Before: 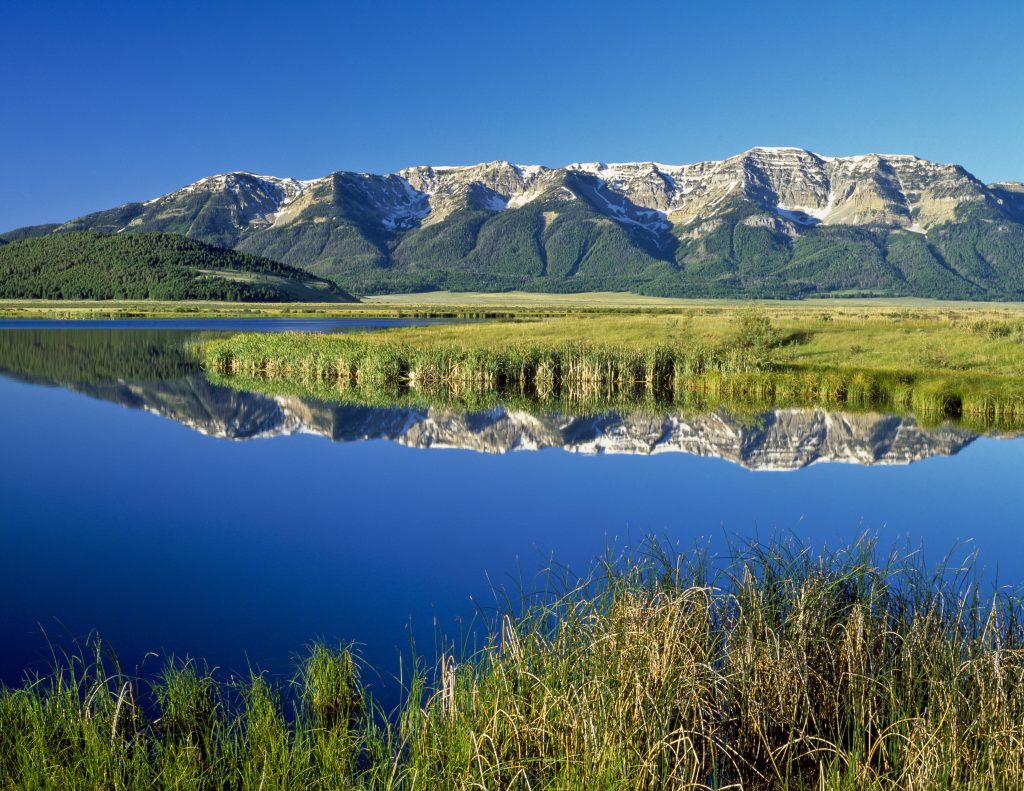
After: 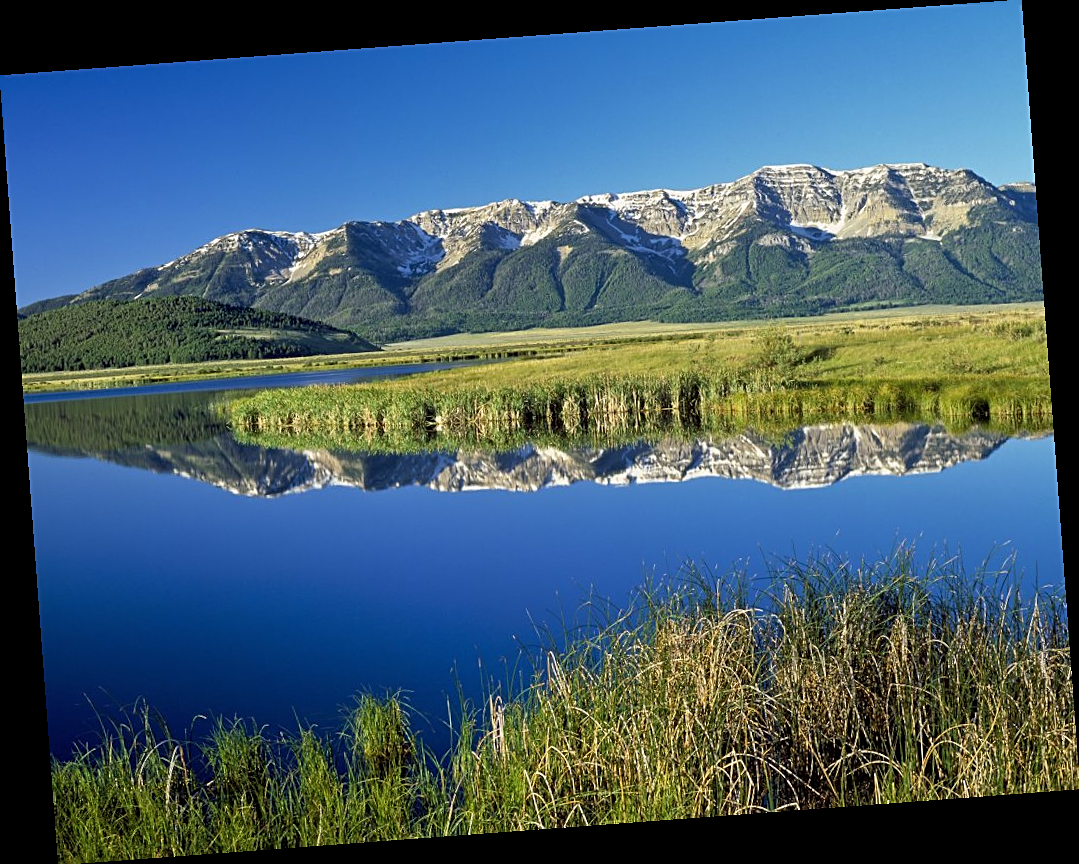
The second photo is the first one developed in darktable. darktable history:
rotate and perspective: rotation -4.25°, automatic cropping off
sharpen: on, module defaults
